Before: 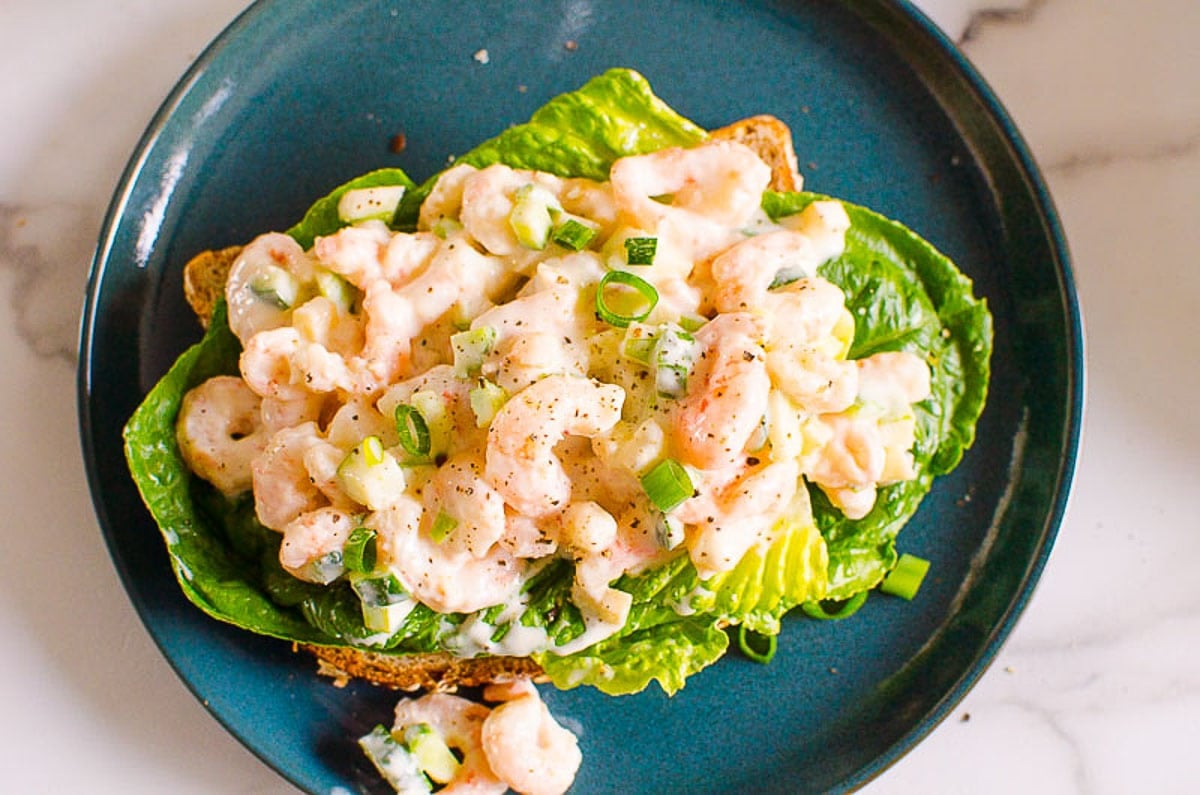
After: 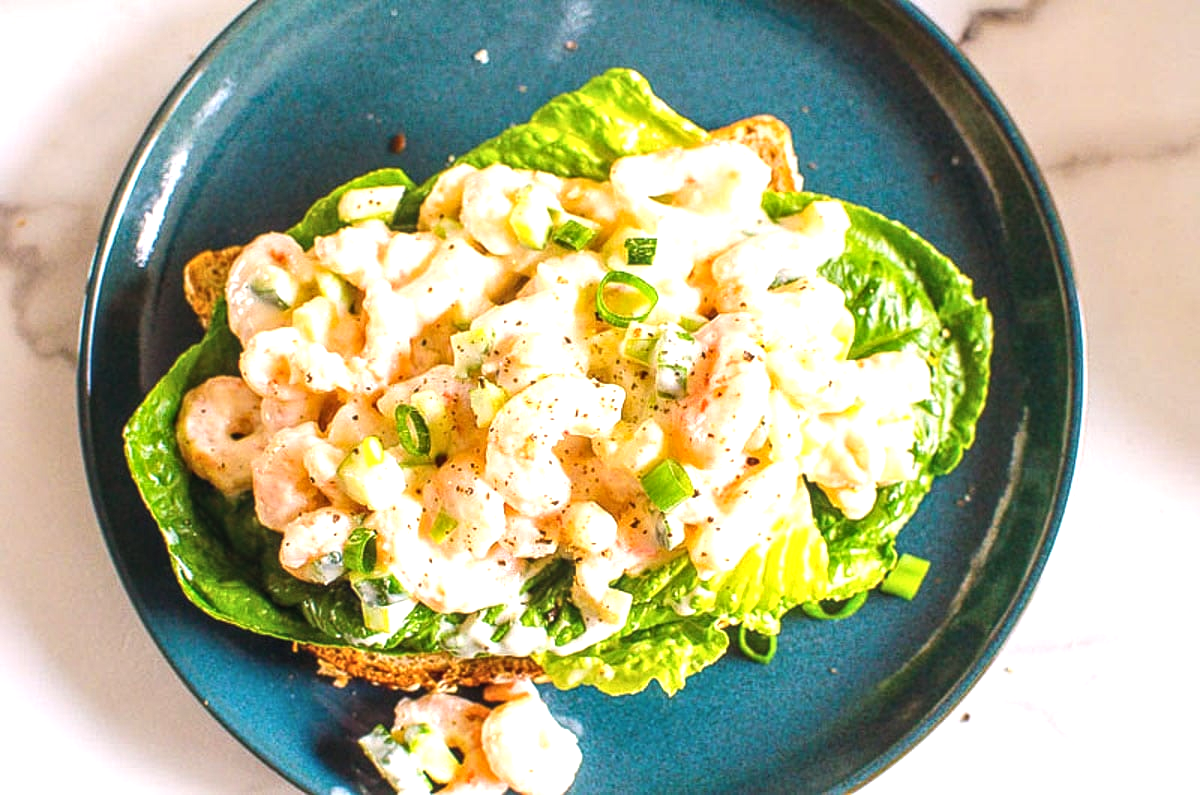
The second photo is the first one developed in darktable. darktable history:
tone equalizer: on, module defaults
local contrast: on, module defaults
exposure: black level correction -0.002, exposure 0.707 EV, compensate exposure bias true, compensate highlight preservation false
